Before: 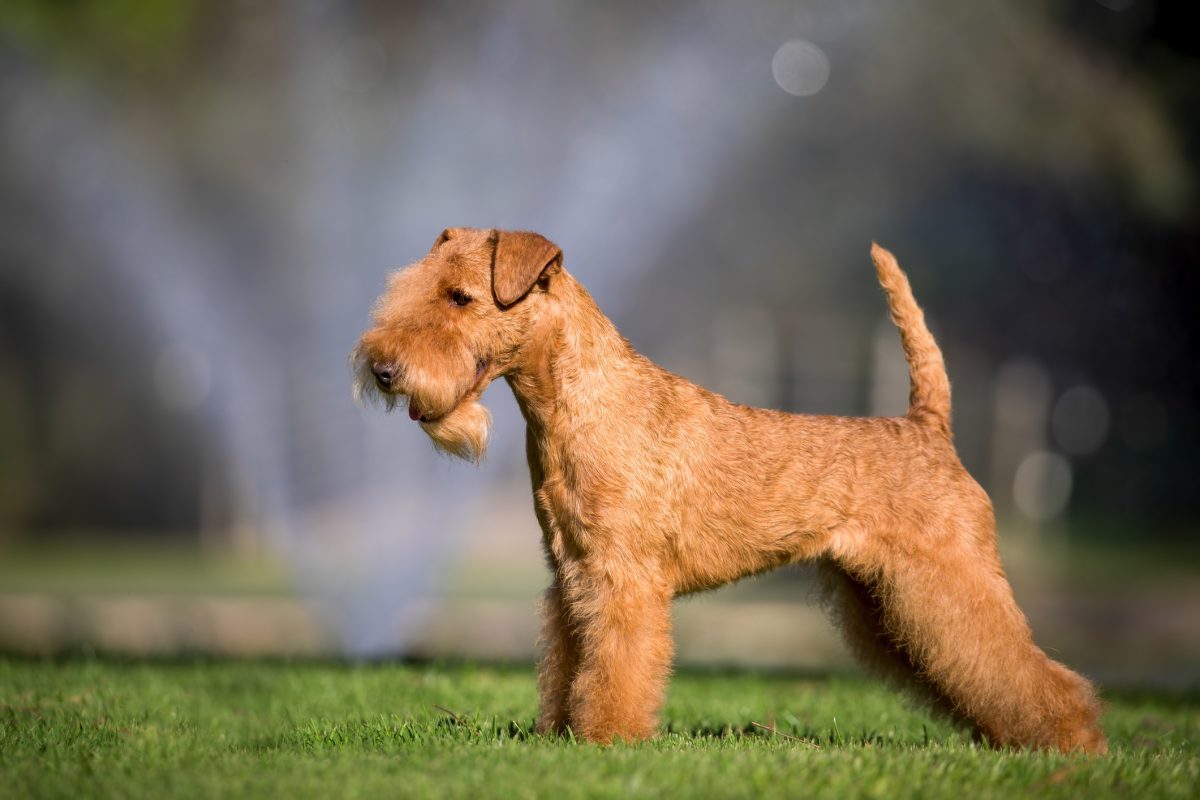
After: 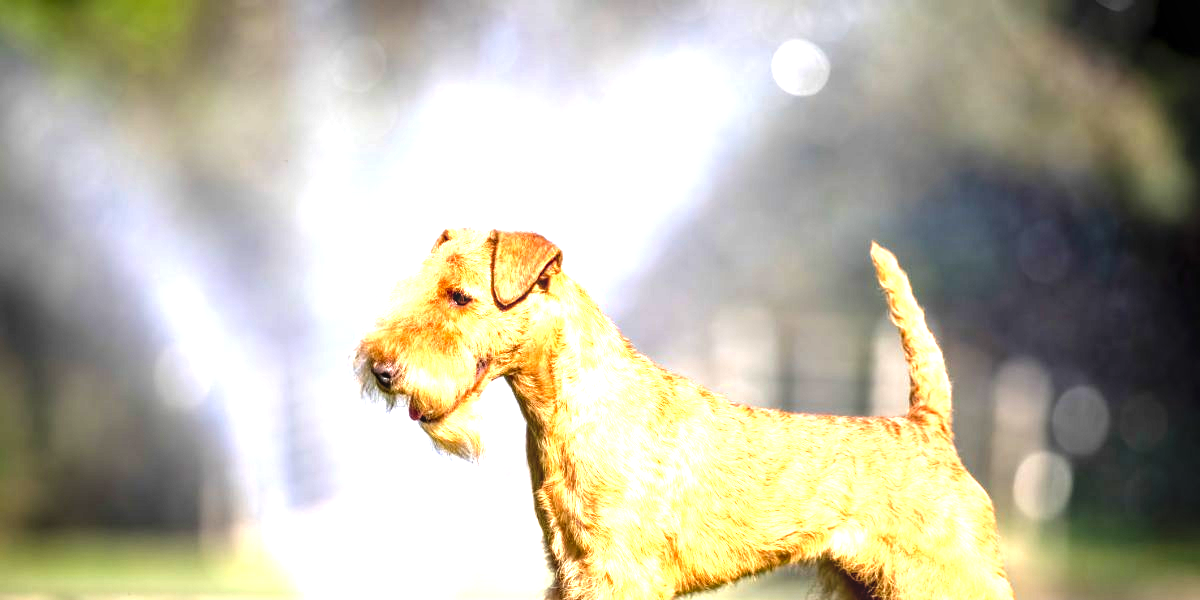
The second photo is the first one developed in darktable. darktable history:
local contrast: on, module defaults
crop: bottom 24.967%
levels: levels [0, 0.281, 0.562]
